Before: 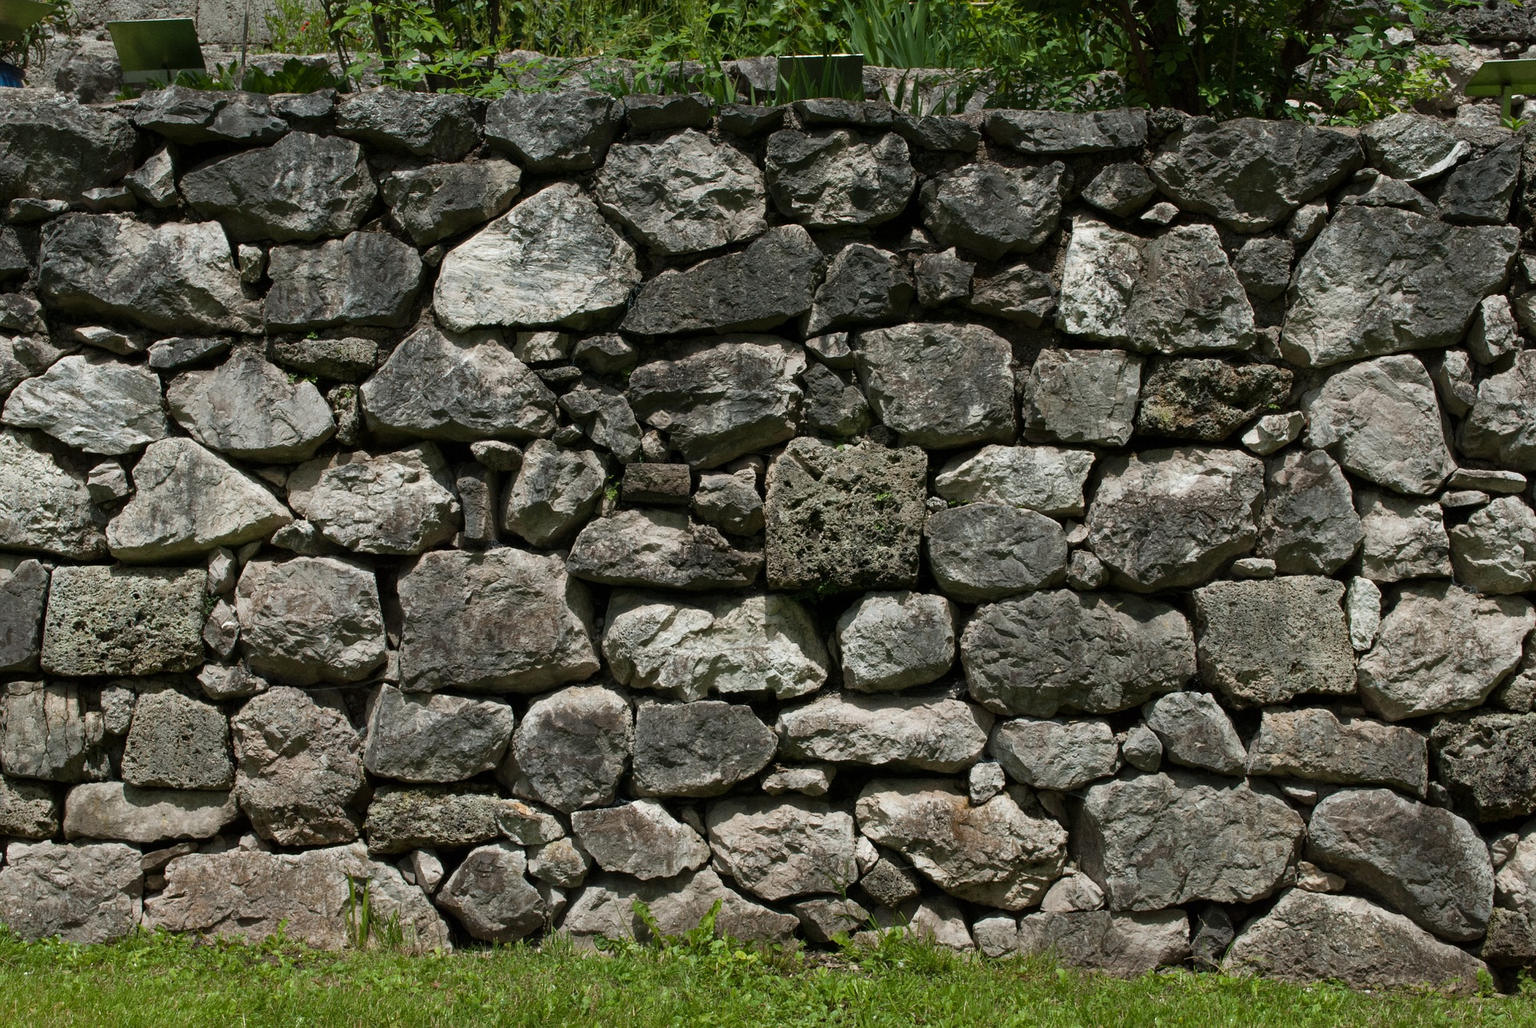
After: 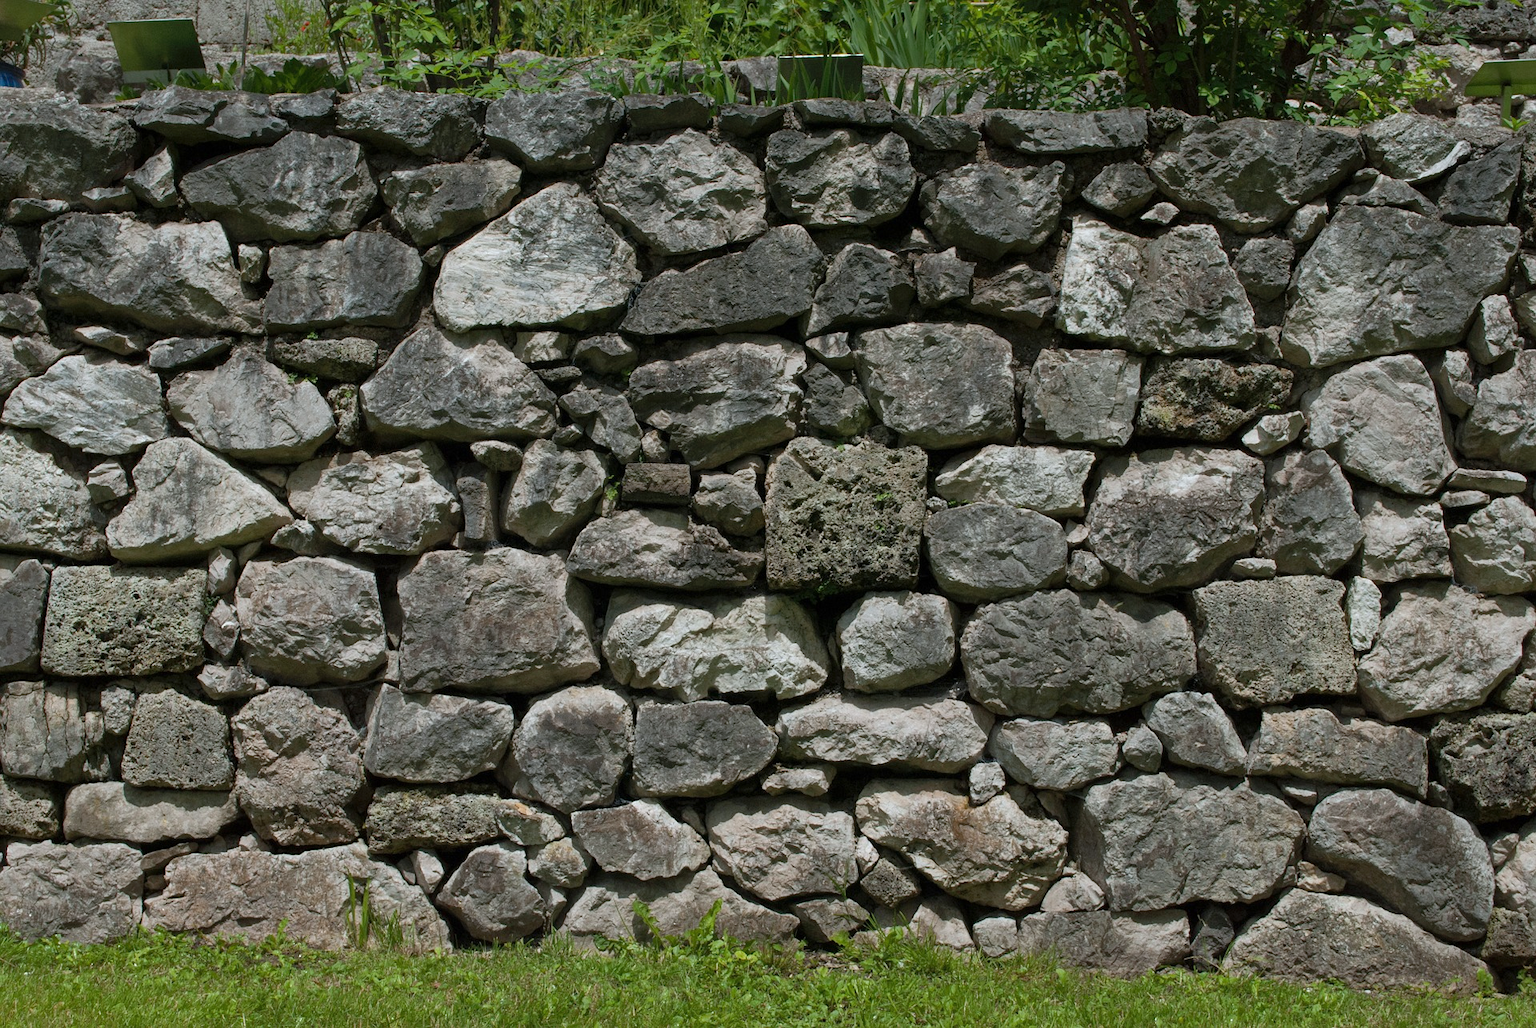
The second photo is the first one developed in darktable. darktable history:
shadows and highlights: on, module defaults
white balance: red 0.98, blue 1.034
